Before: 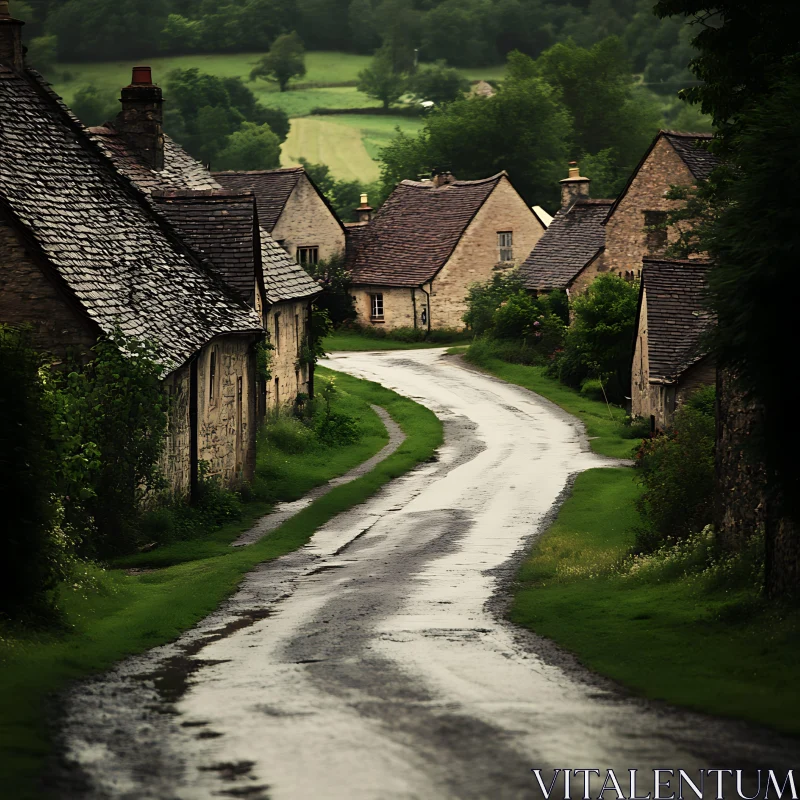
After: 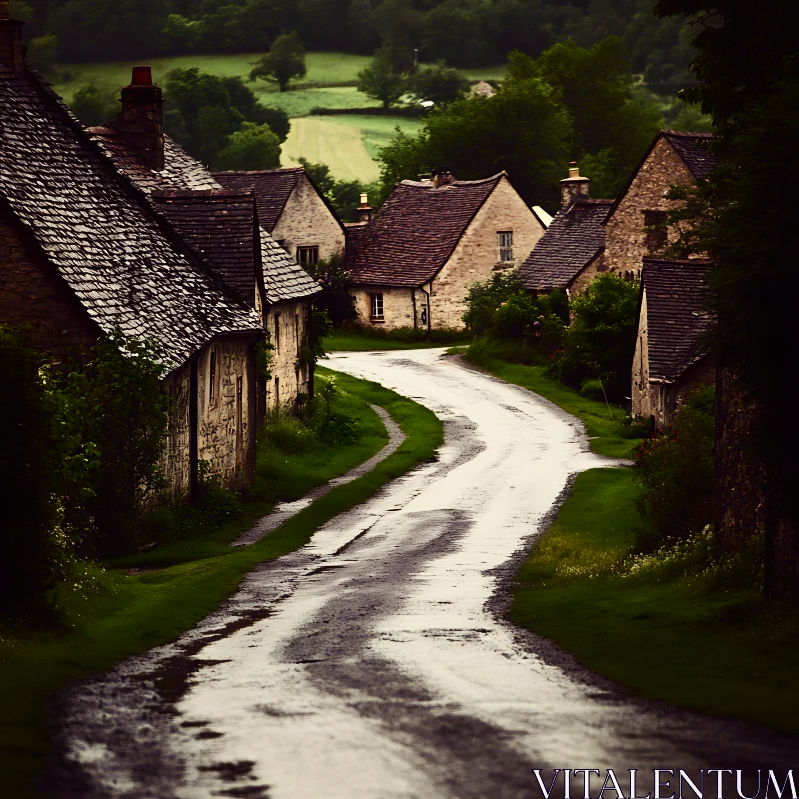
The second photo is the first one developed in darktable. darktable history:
color balance rgb: shadows lift › luminance 0.601%, shadows lift › chroma 6.814%, shadows lift › hue 298.51°, power › chroma 0.308%, power › hue 23.77°, global offset › luminance 0.24%, global offset › hue 169.13°, perceptual saturation grading › global saturation 20%, perceptual saturation grading › highlights -25.756%, perceptual saturation grading › shadows 24.128%
exposure: exposure -0.112 EV, compensate highlight preservation false
contrast brightness saturation: contrast 0.283
crop: left 0.01%
